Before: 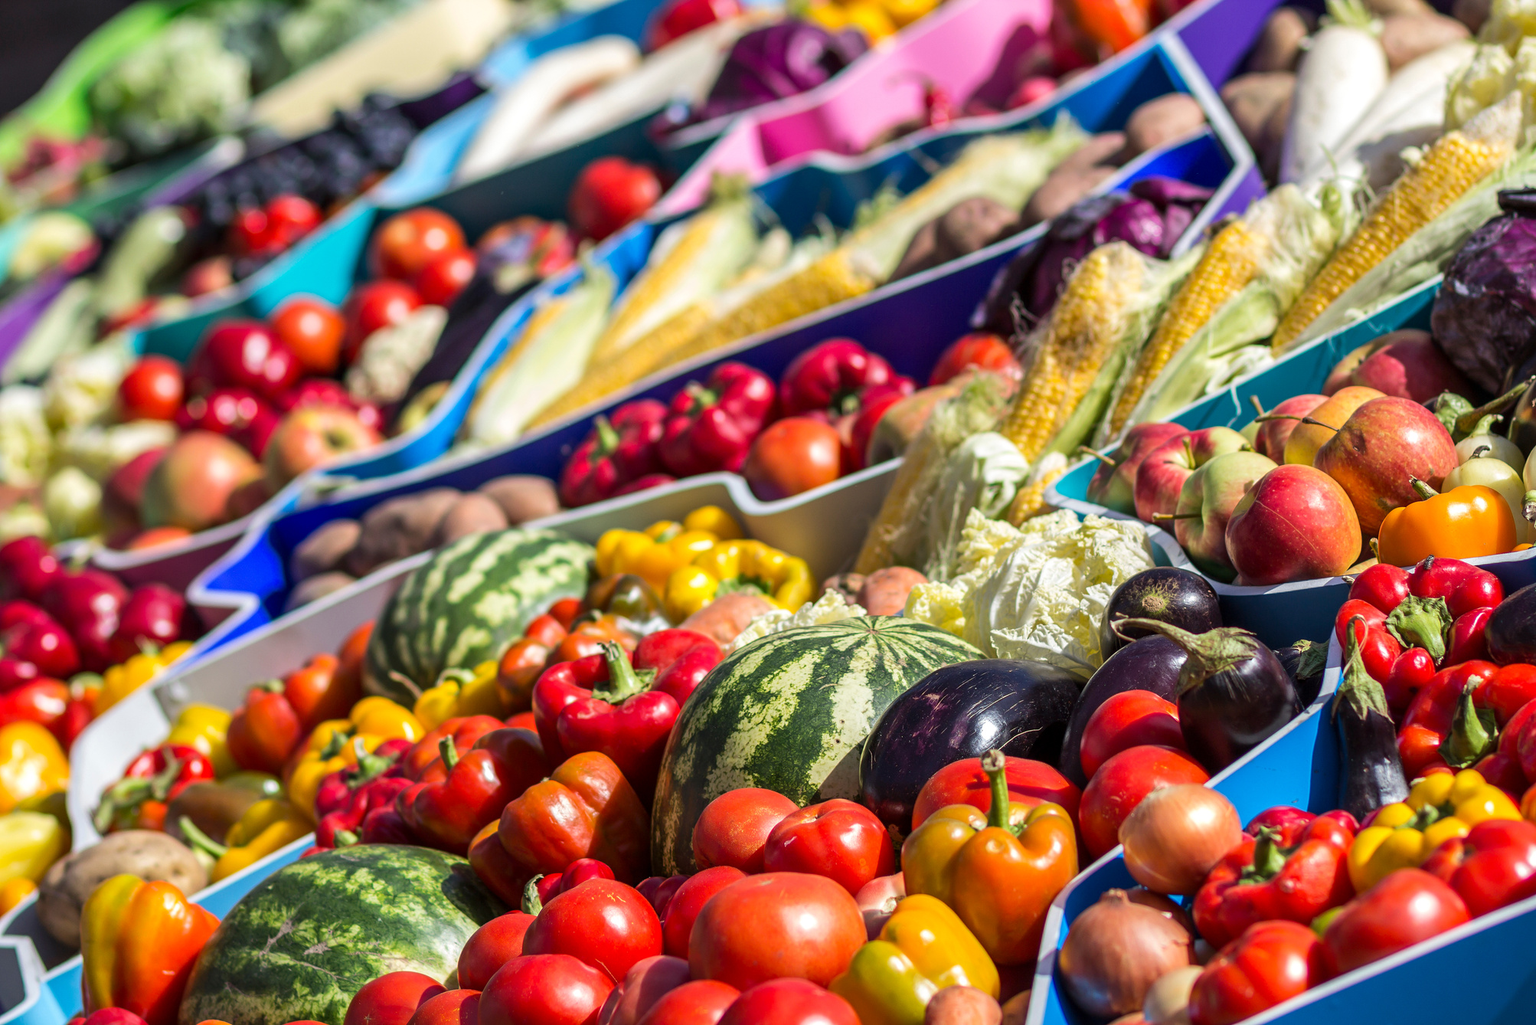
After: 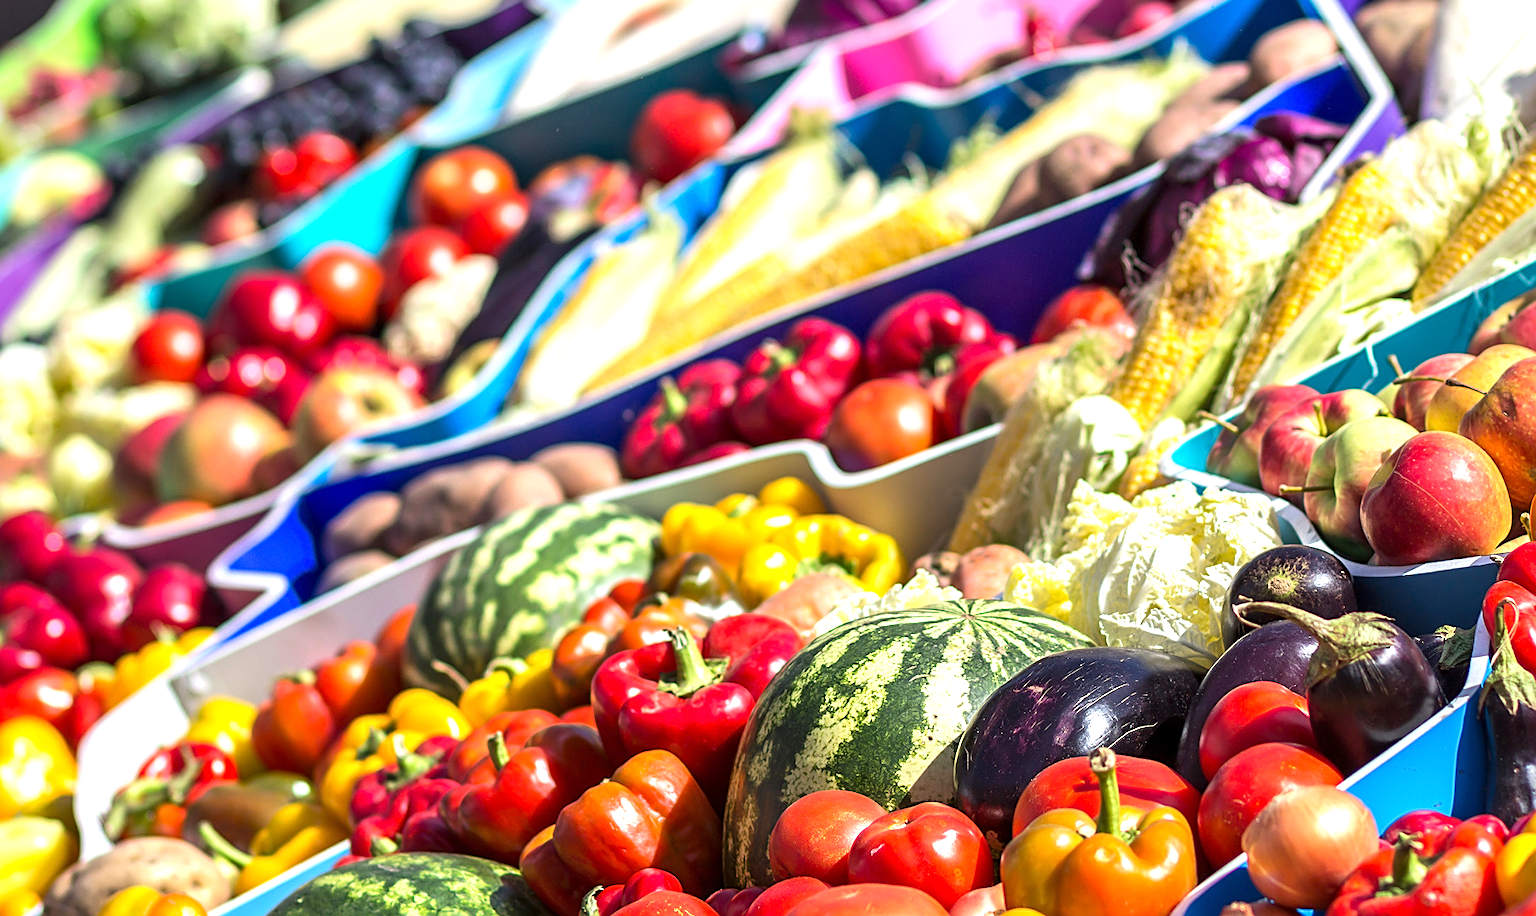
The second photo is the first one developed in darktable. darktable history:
exposure: exposure 0.738 EV, compensate highlight preservation false
crop: top 7.401%, right 9.904%, bottom 11.964%
sharpen: on, module defaults
